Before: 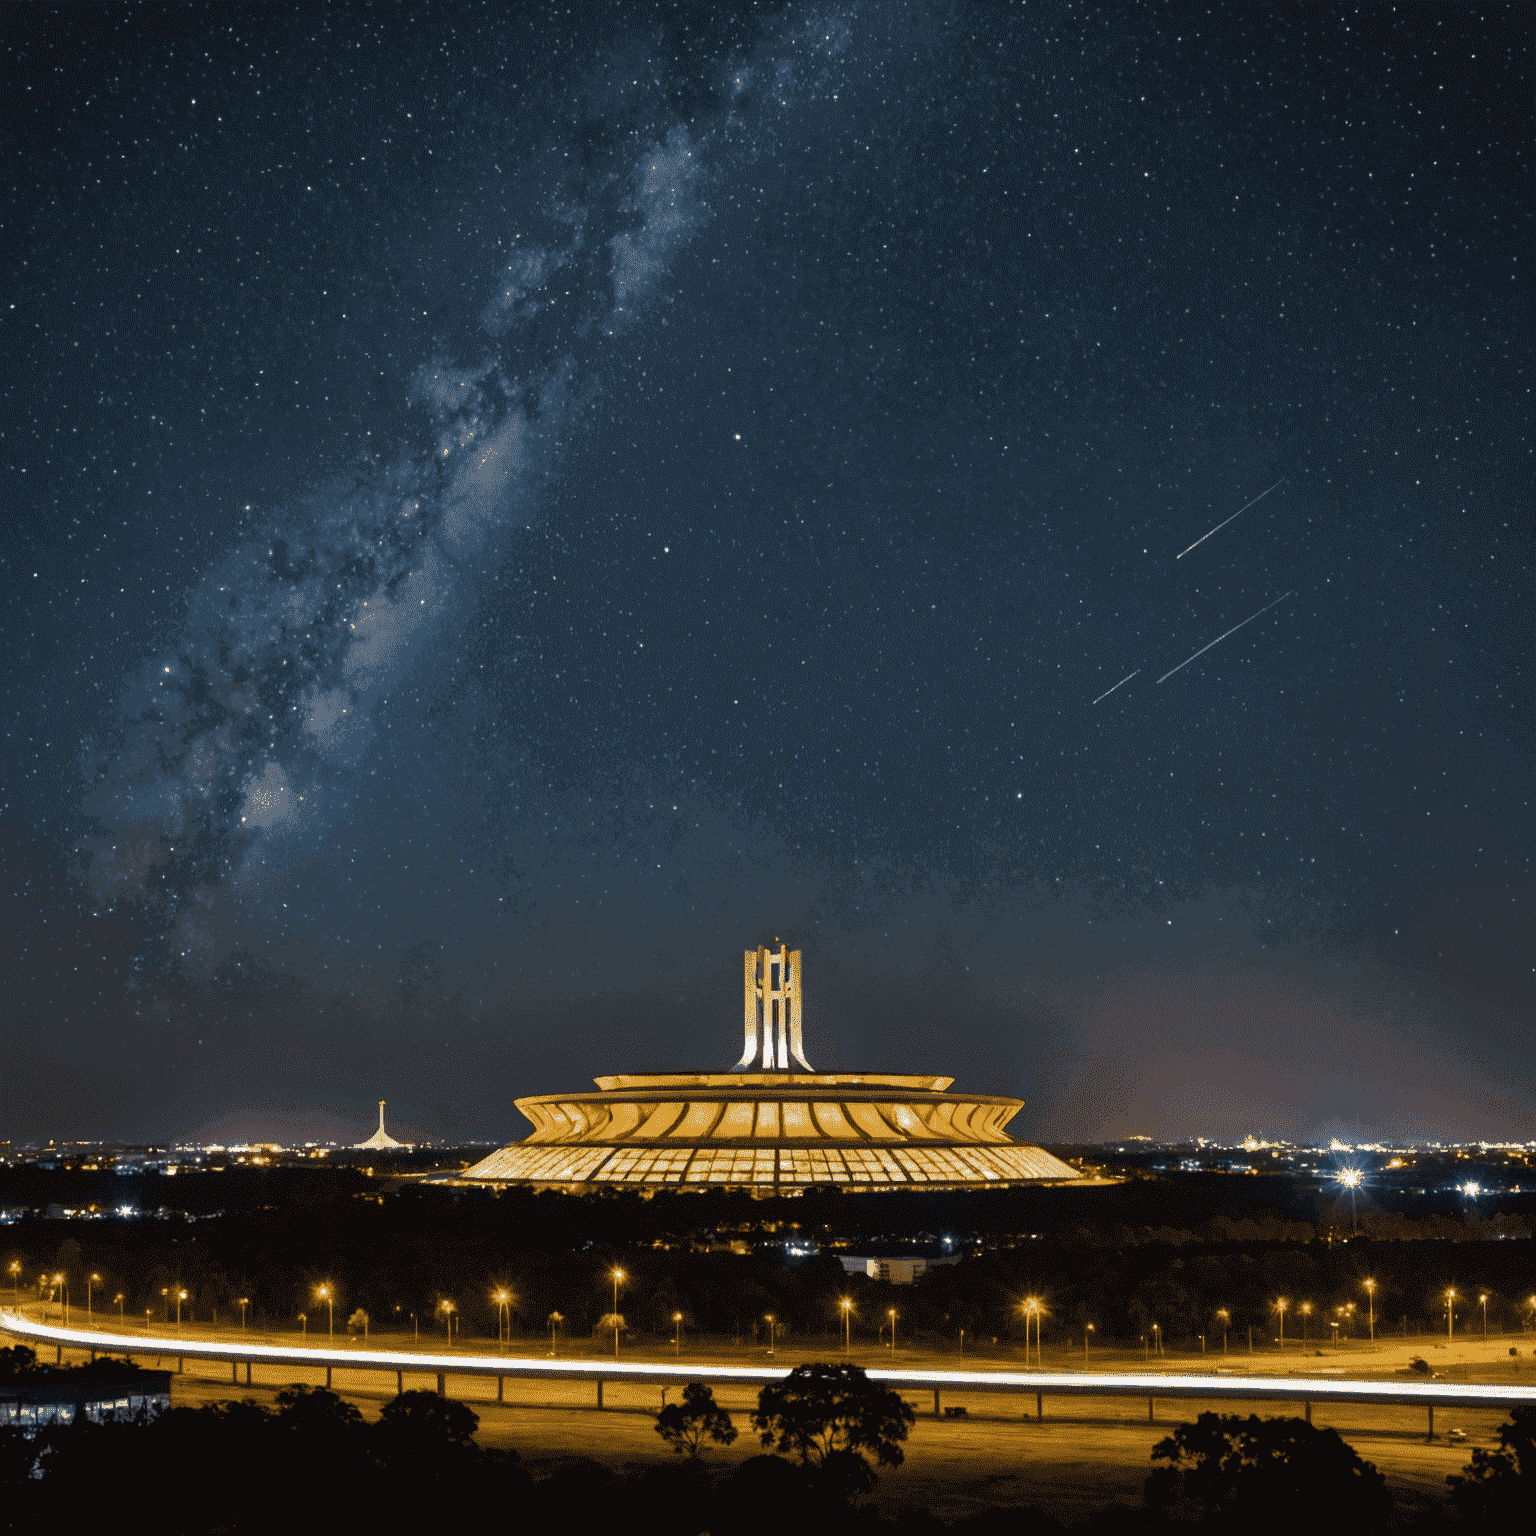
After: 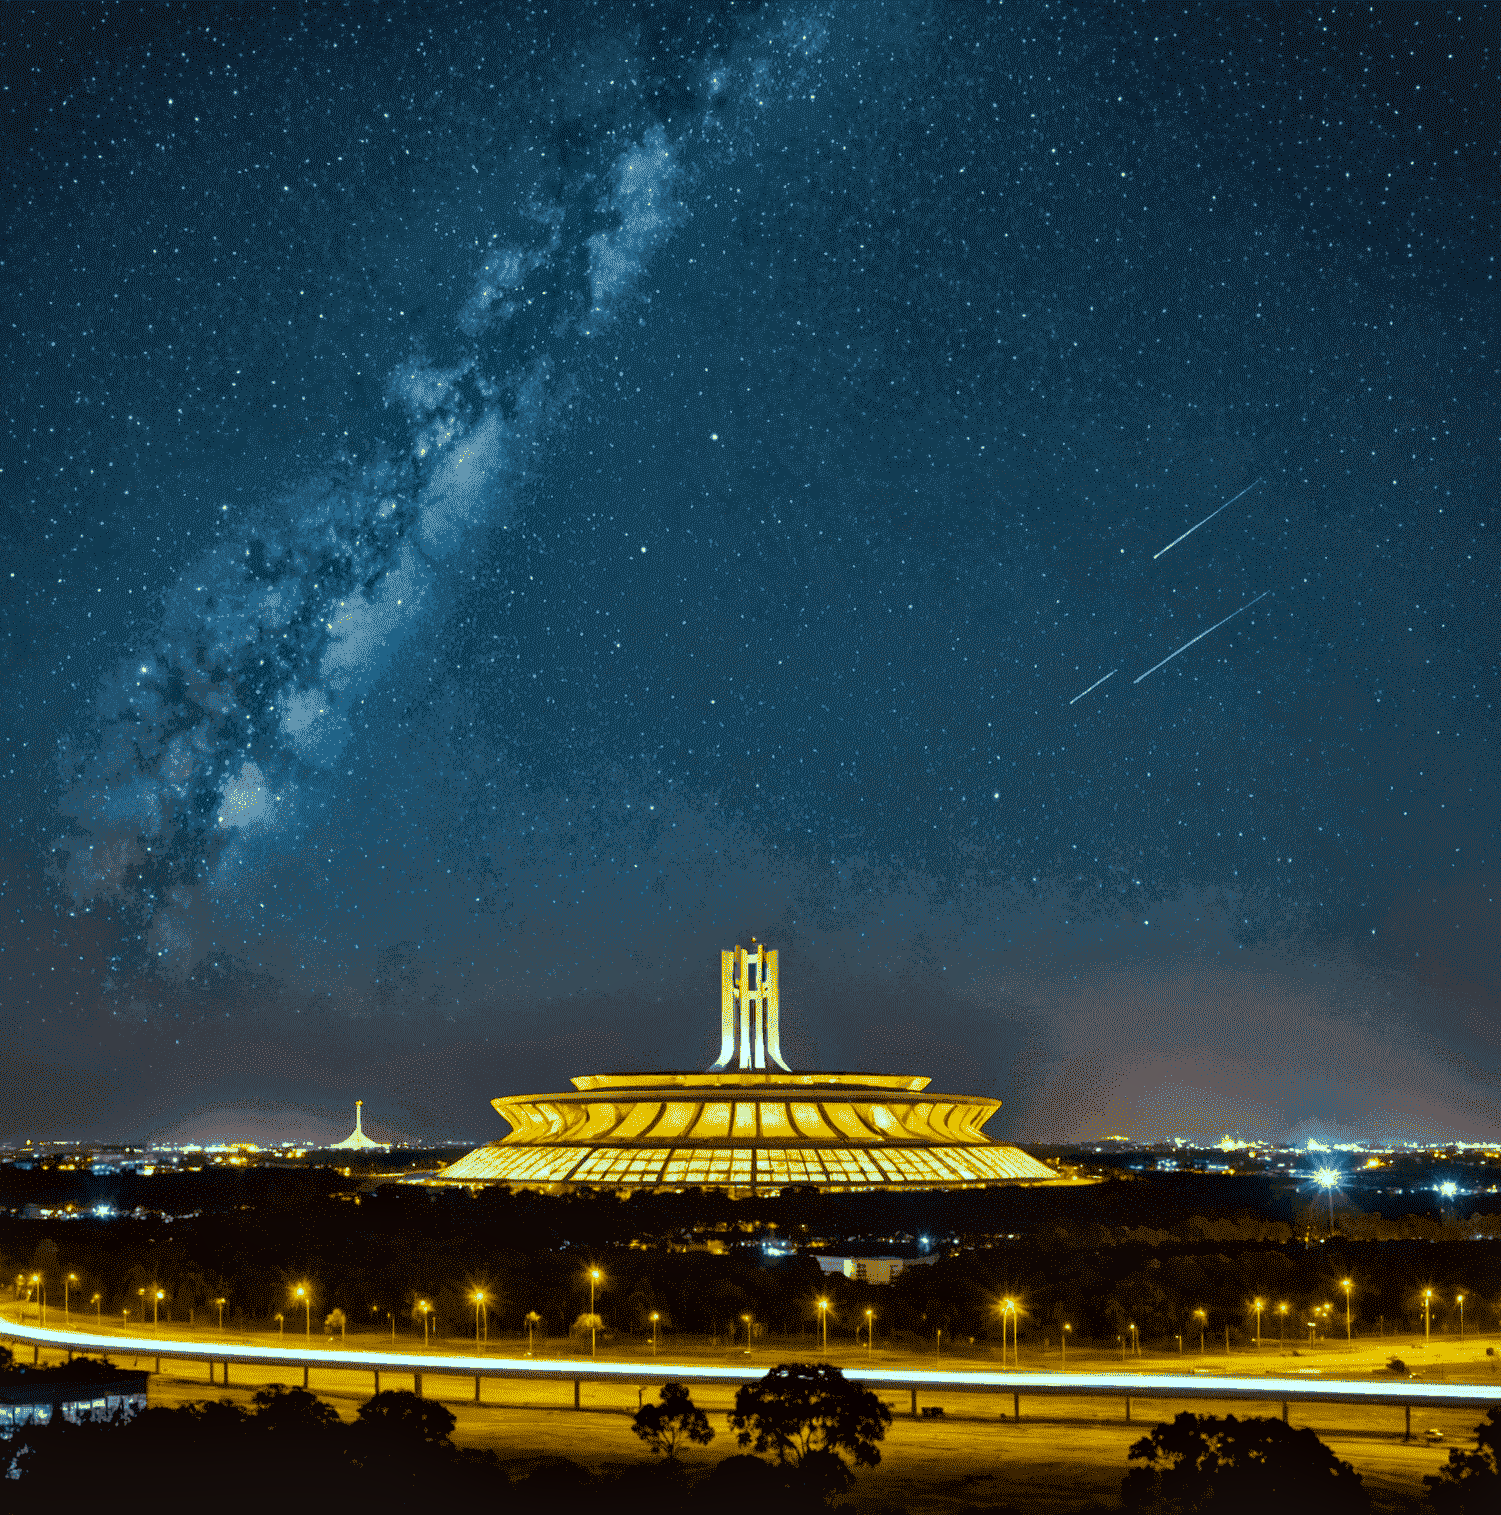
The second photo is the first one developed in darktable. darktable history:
exposure: exposure 0.408 EV, compensate highlight preservation false
local contrast: mode bilateral grid, contrast 50, coarseness 49, detail 150%, midtone range 0.2
crop and rotate: left 1.53%, right 0.694%, bottom 1.345%
color balance rgb: highlights gain › chroma 4.094%, highlights gain › hue 201.77°, perceptual saturation grading › global saturation 37.196%, perceptual saturation grading › shadows 35.299%, global vibrance -16.312%, contrast -5.928%
